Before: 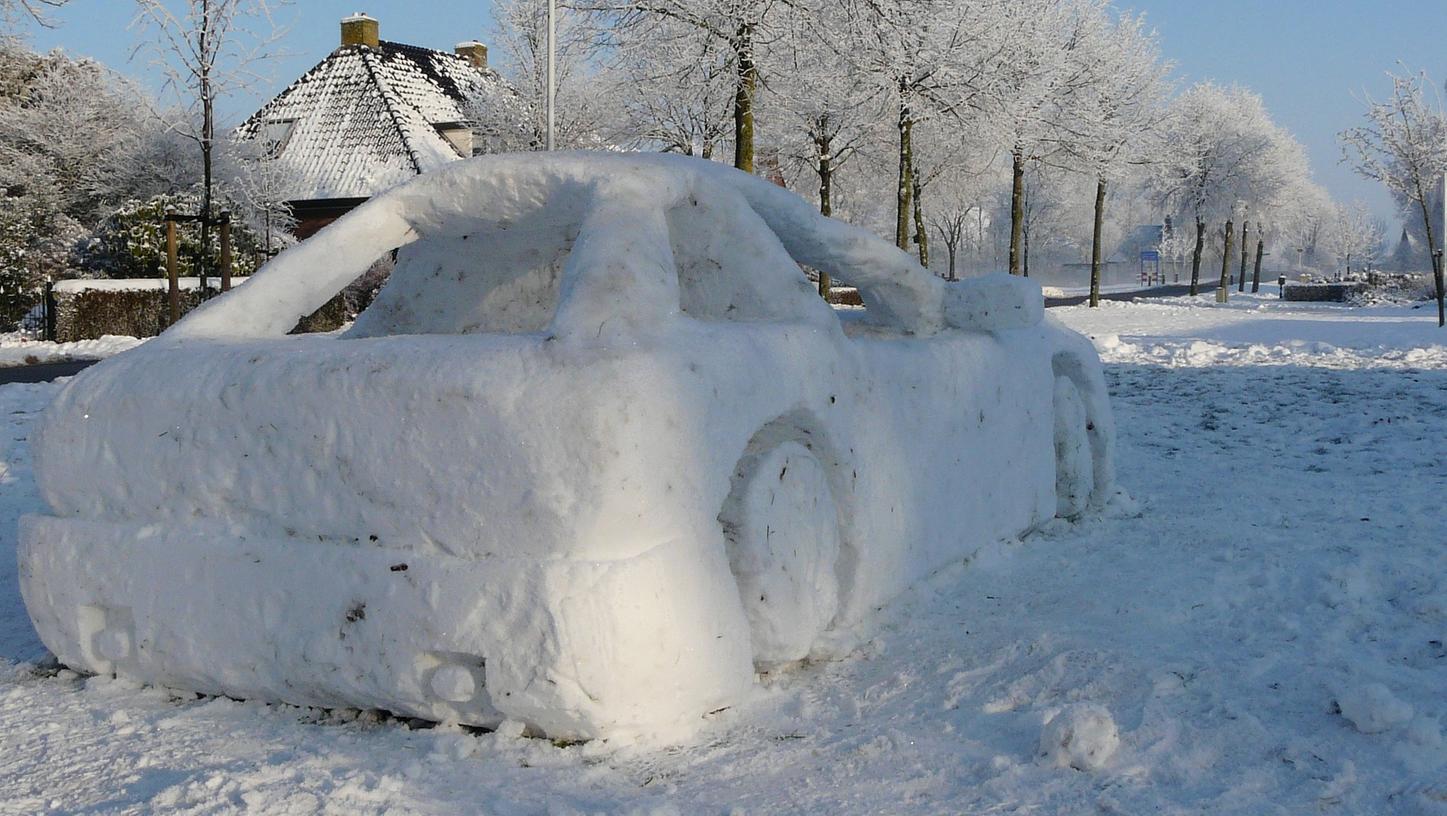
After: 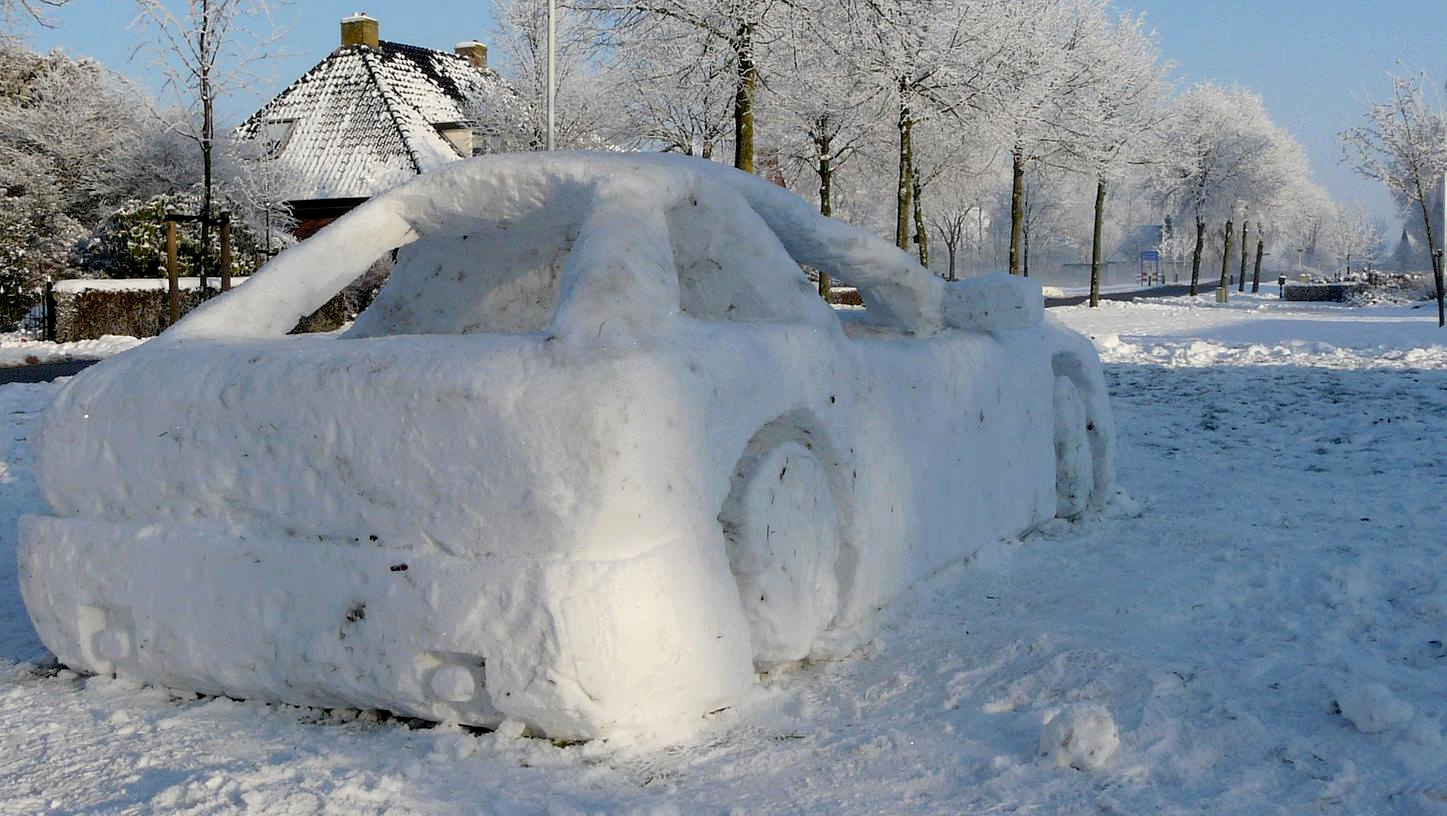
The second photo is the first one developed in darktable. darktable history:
exposure: black level correction 0.007, exposure 0.1 EV, compensate highlight preservation false
